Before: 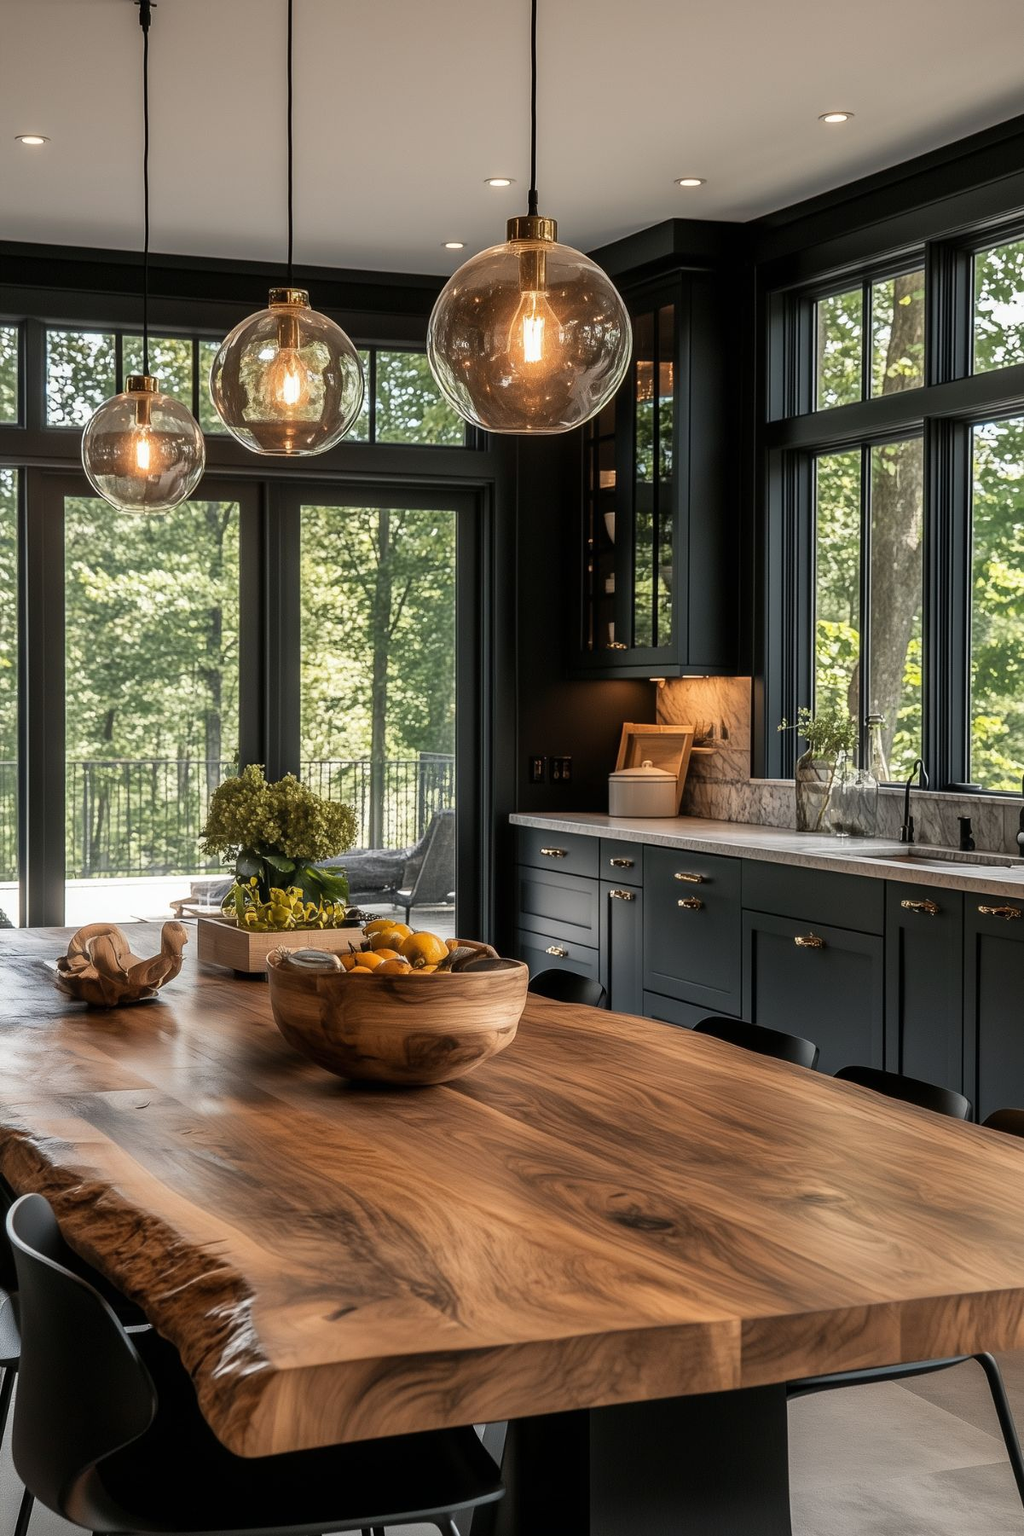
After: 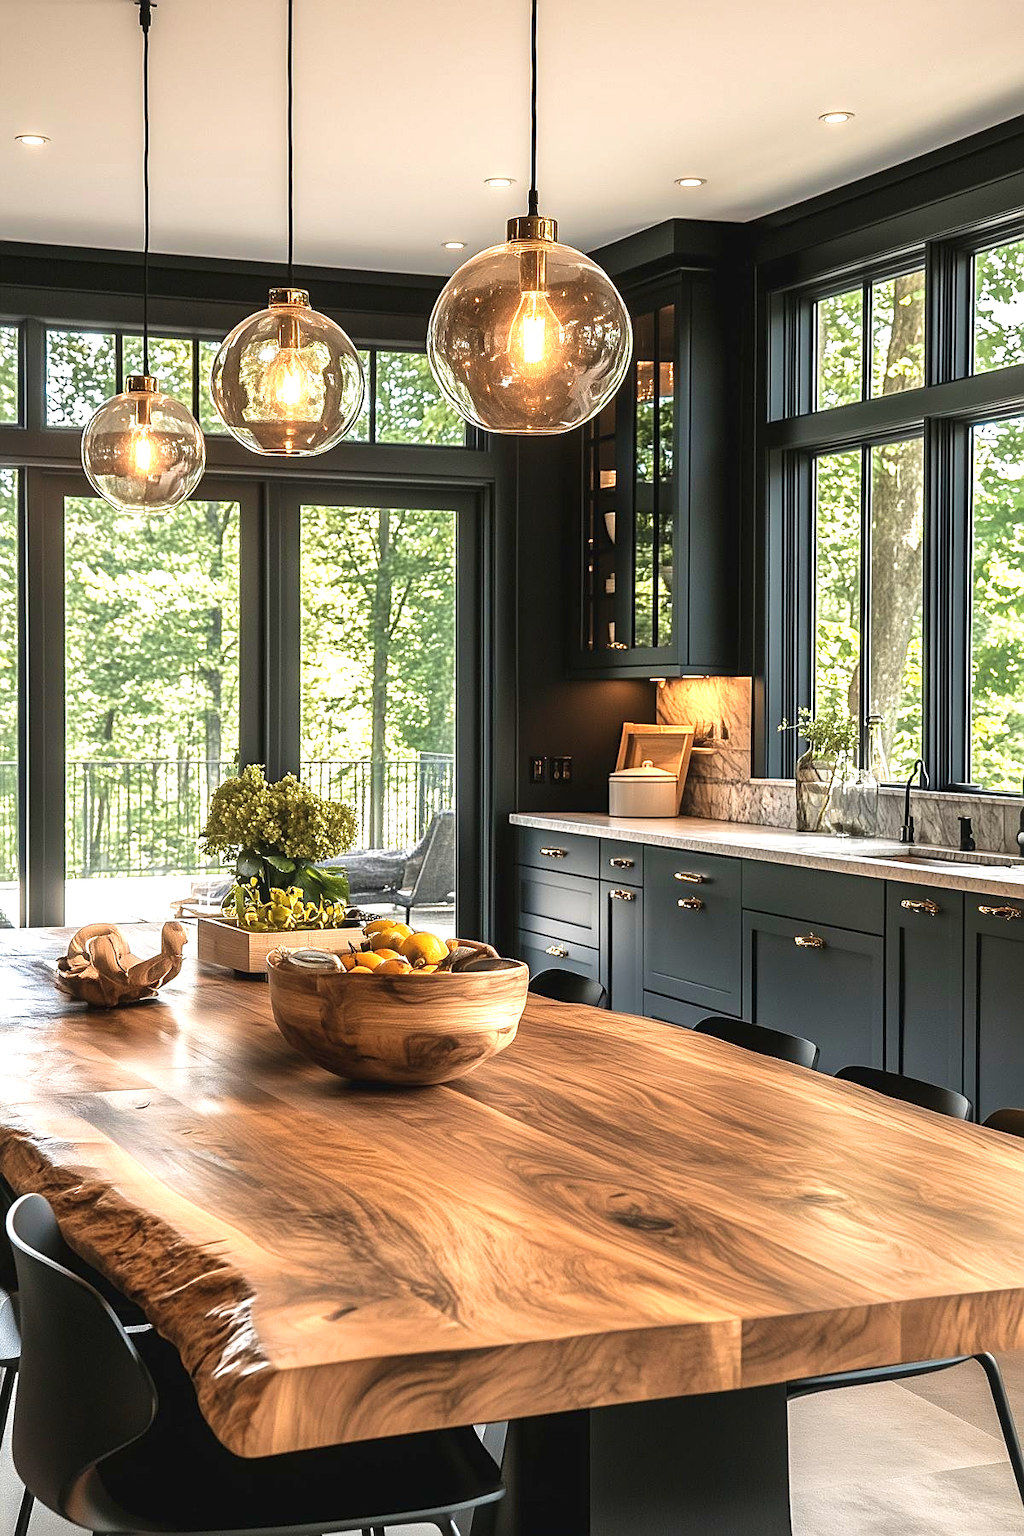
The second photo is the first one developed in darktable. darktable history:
exposure: black level correction -0.002, exposure 1.115 EV, compensate highlight preservation false
velvia: on, module defaults
sharpen: on, module defaults
